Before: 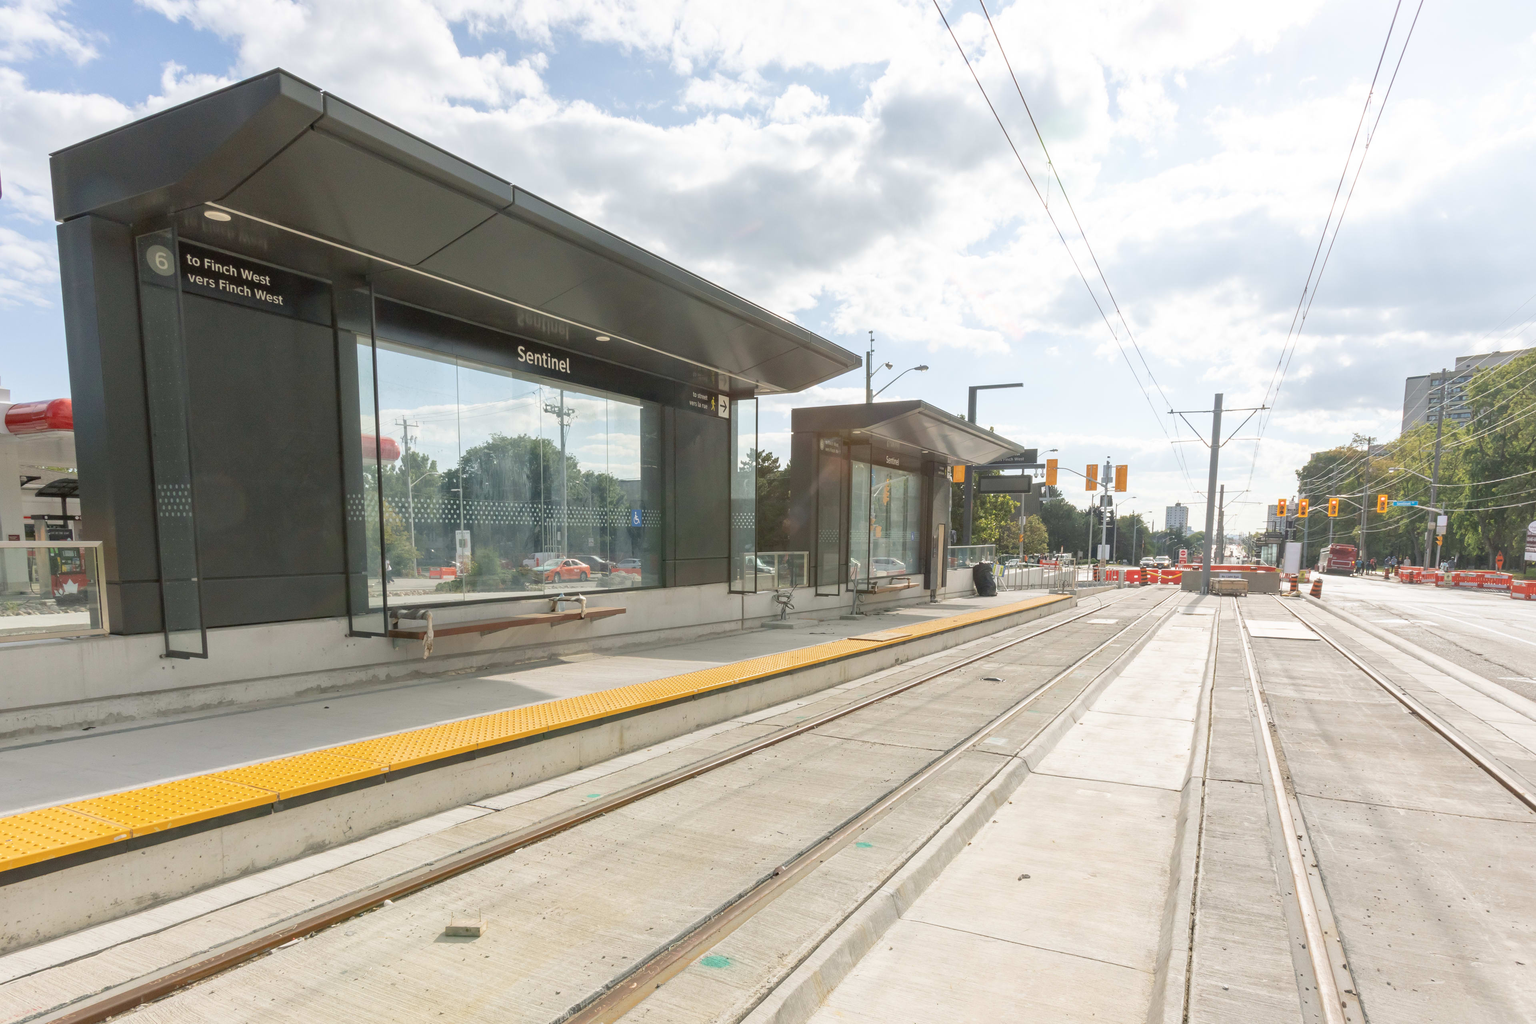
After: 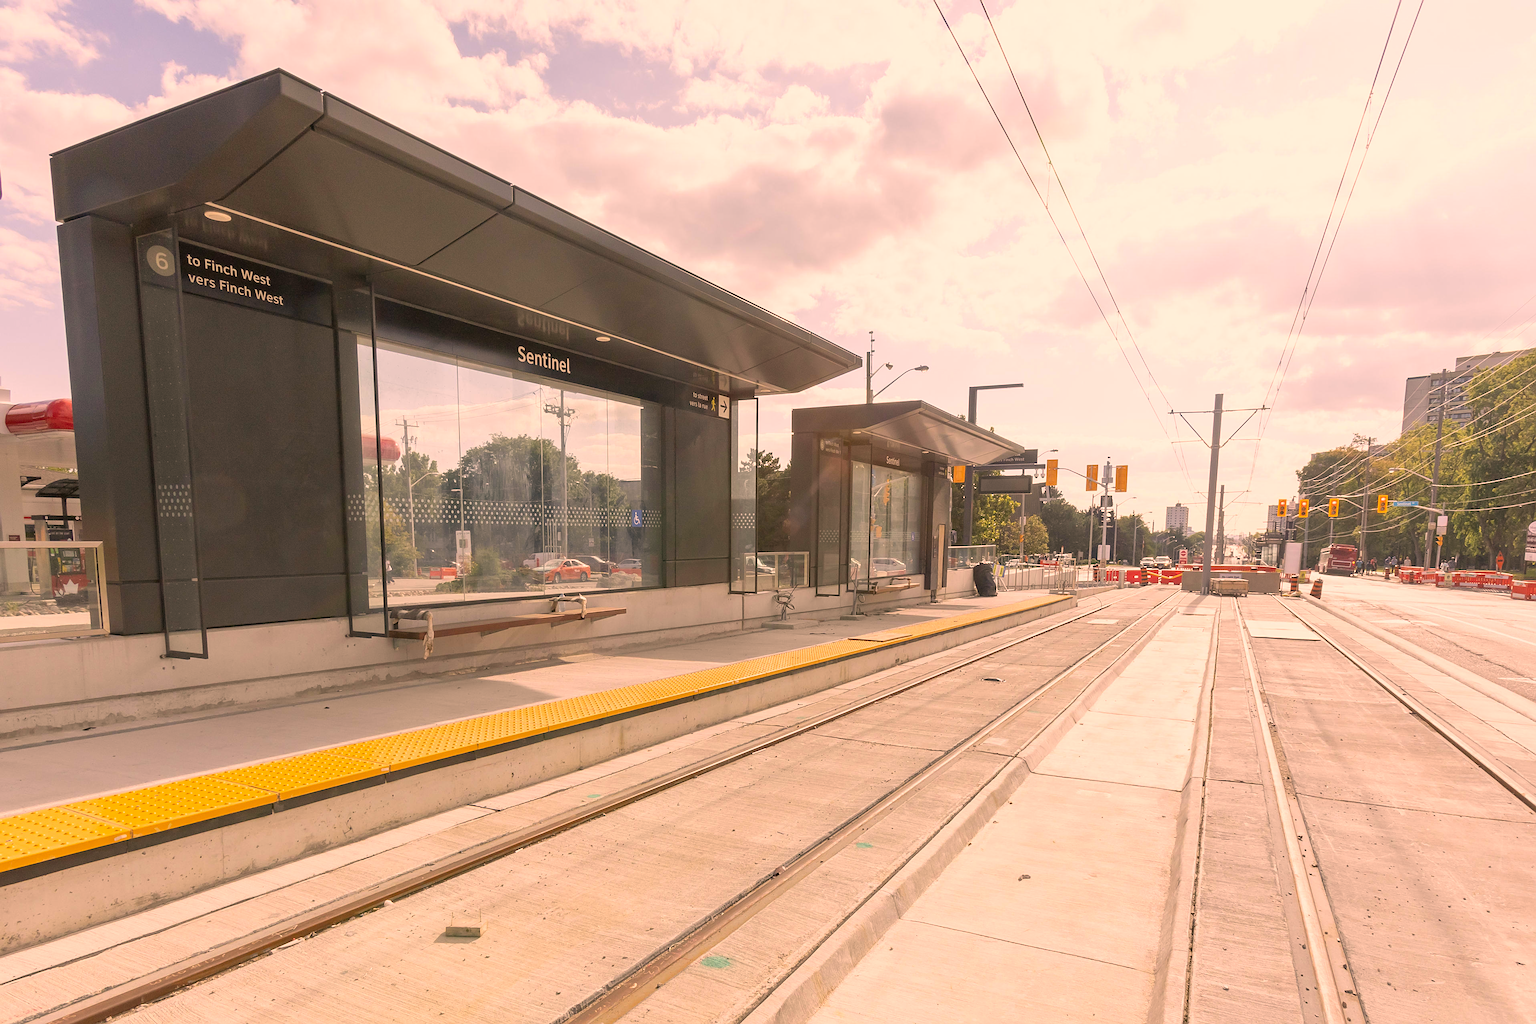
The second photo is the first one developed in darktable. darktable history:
sharpen: on, module defaults
color correction: highlights a* 20.57, highlights b* 19.91
